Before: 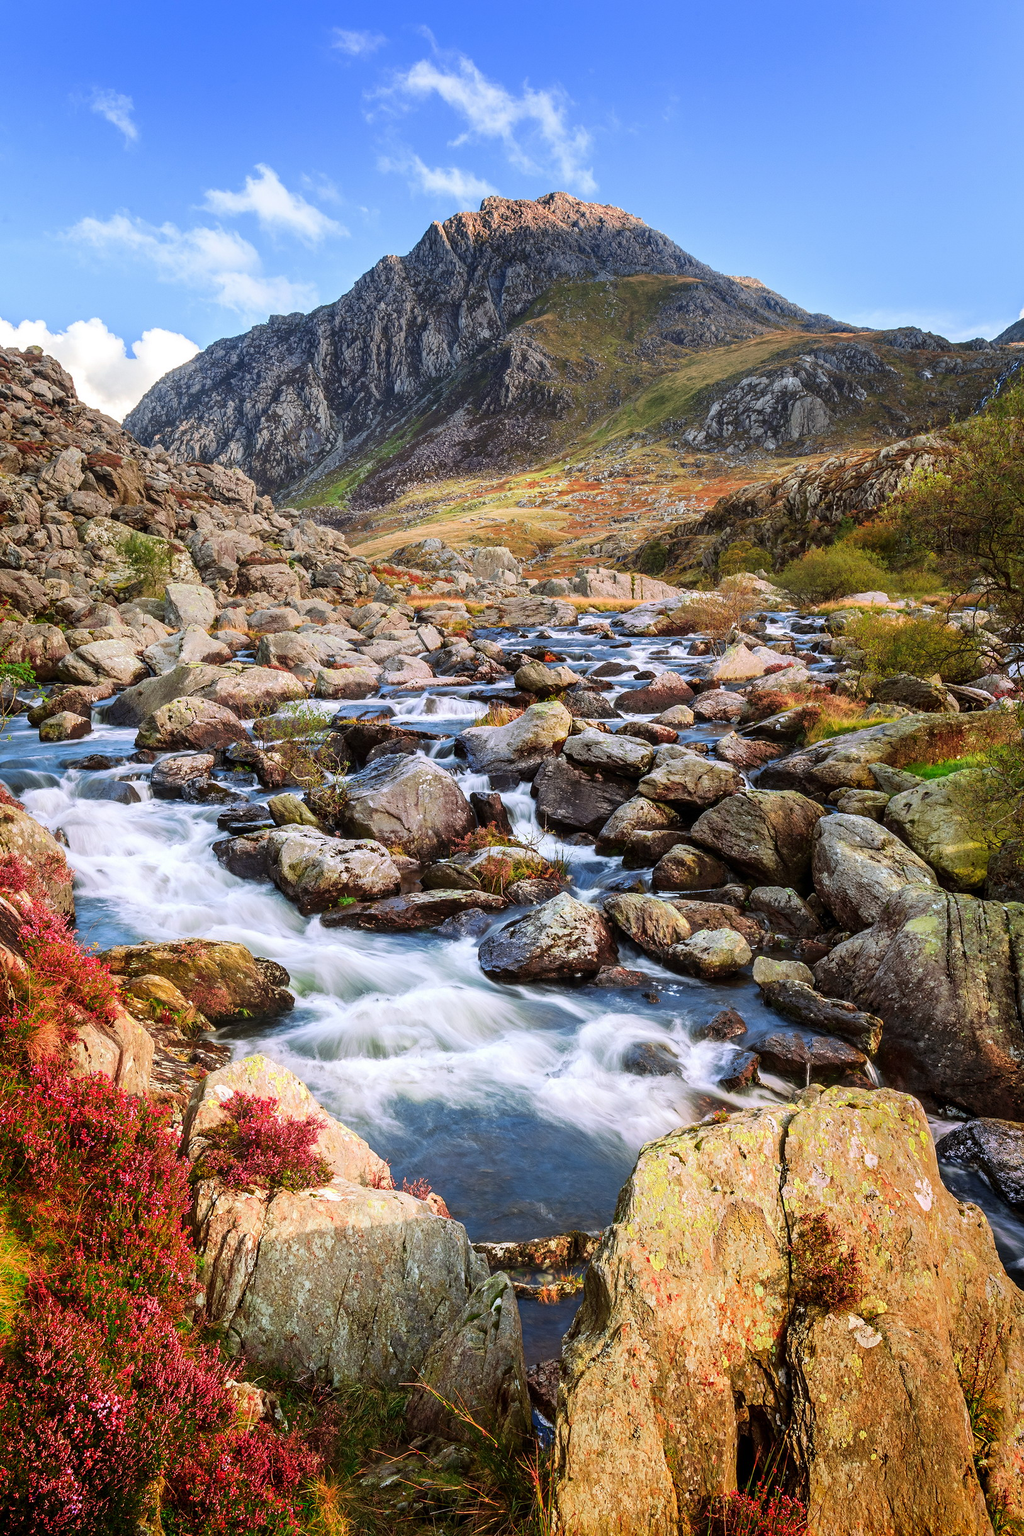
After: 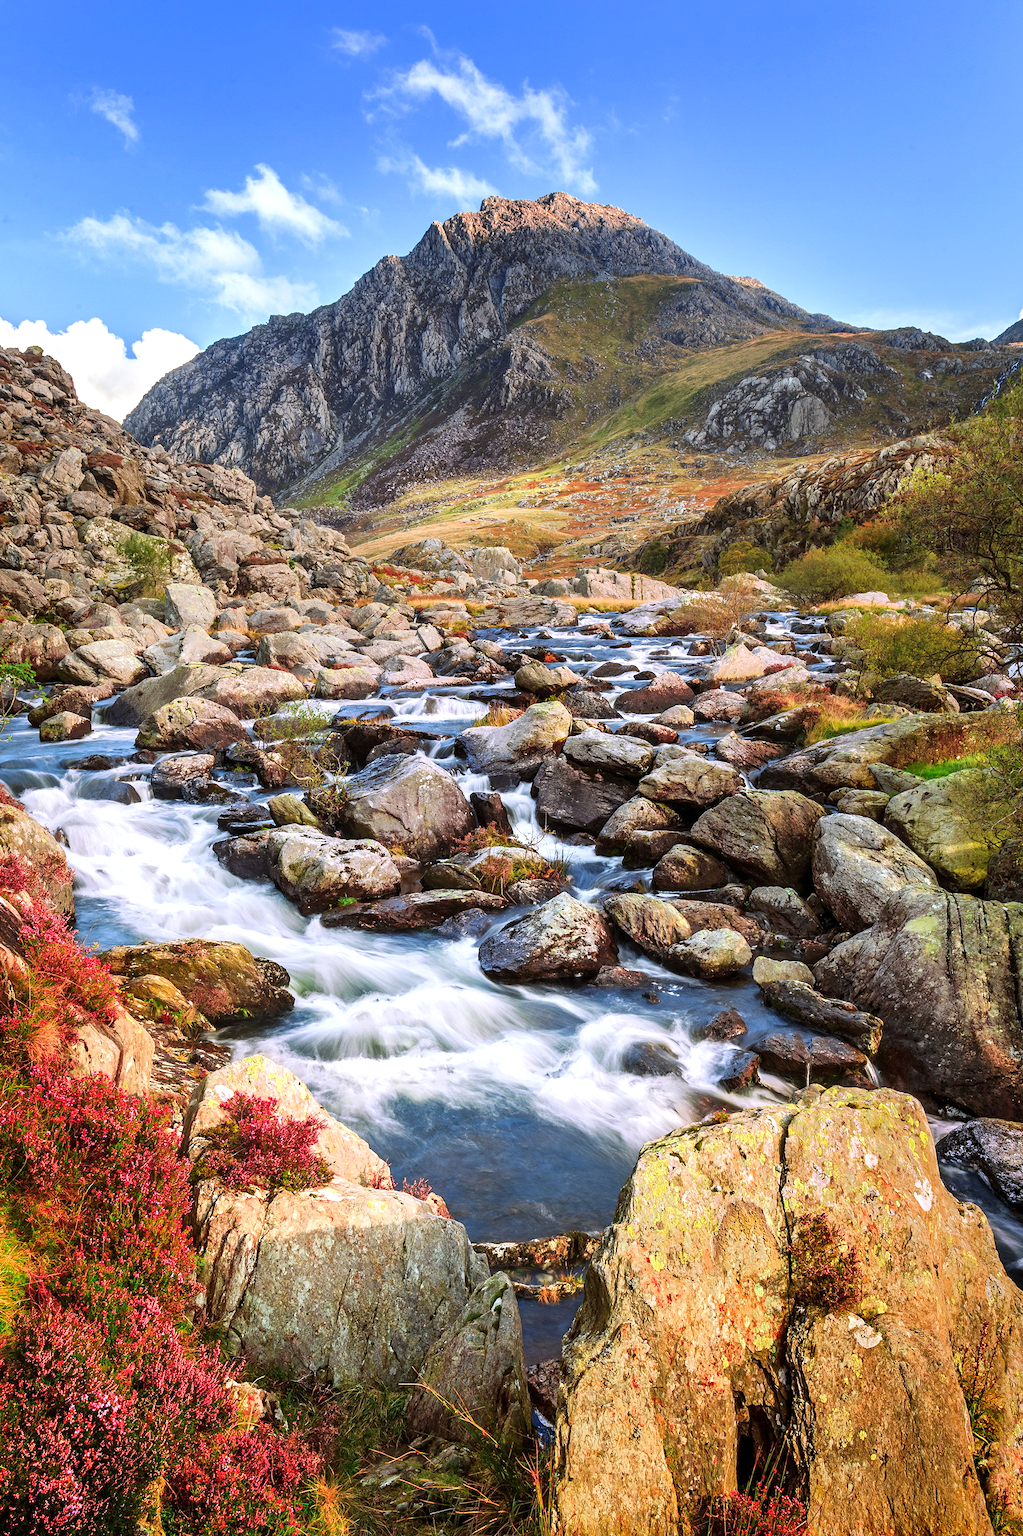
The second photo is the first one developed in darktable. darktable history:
exposure: exposure 0.255 EV, compensate highlight preservation false
shadows and highlights: soften with gaussian
